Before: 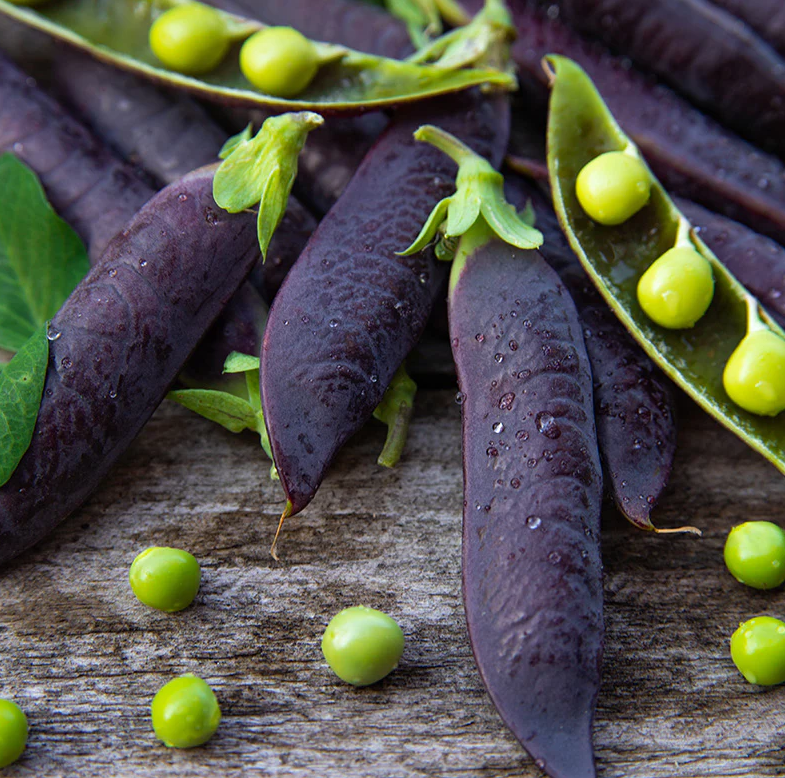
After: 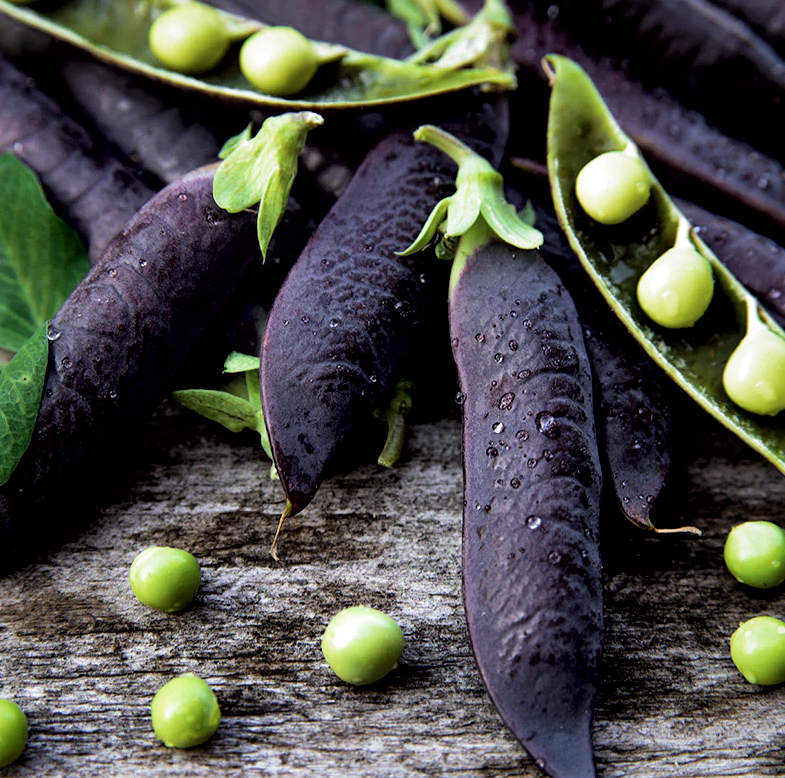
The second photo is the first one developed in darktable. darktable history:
local contrast: mode bilateral grid, contrast 100, coarseness 100, detail 165%, midtone range 0.2
filmic rgb: black relative exposure -8.2 EV, white relative exposure 2.2 EV, threshold 3 EV, hardness 7.11, latitude 75%, contrast 1.325, highlights saturation mix -2%, shadows ↔ highlights balance 30%, preserve chrominance RGB euclidean norm, color science v5 (2021), contrast in shadows safe, contrast in highlights safe, enable highlight reconstruction true
